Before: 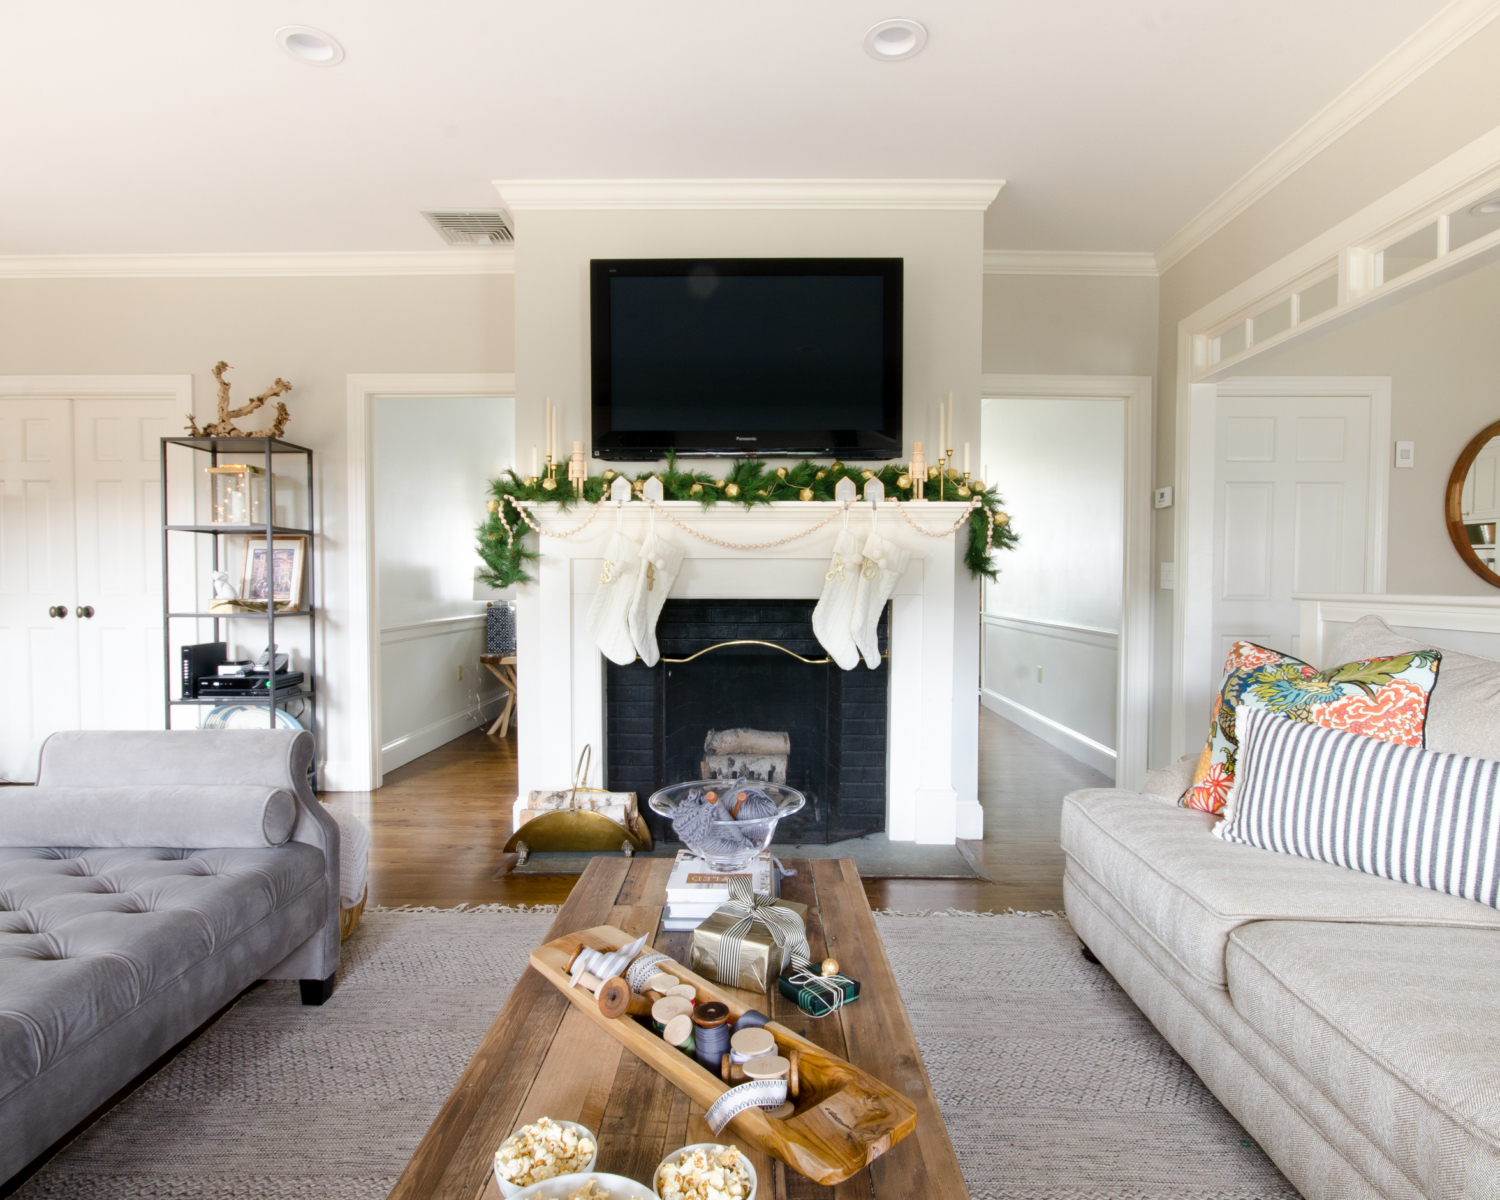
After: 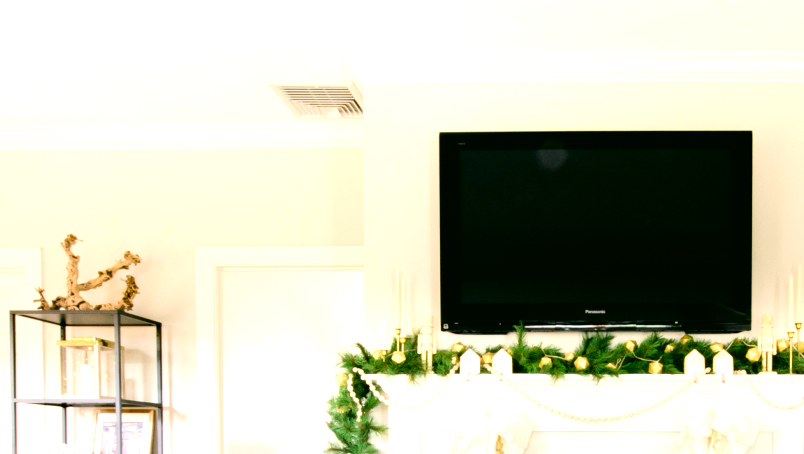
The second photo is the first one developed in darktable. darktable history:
color correction: highlights a* 4.02, highlights b* 4.98, shadows a* -7.55, shadows b* 4.98
haze removal: compatibility mode true, adaptive false
levels: levels [0, 0.352, 0.703]
filmic rgb: black relative exposure -7.15 EV, white relative exposure 5.36 EV, hardness 3.02, color science v6 (2022)
crop: left 10.121%, top 10.631%, right 36.218%, bottom 51.526%
